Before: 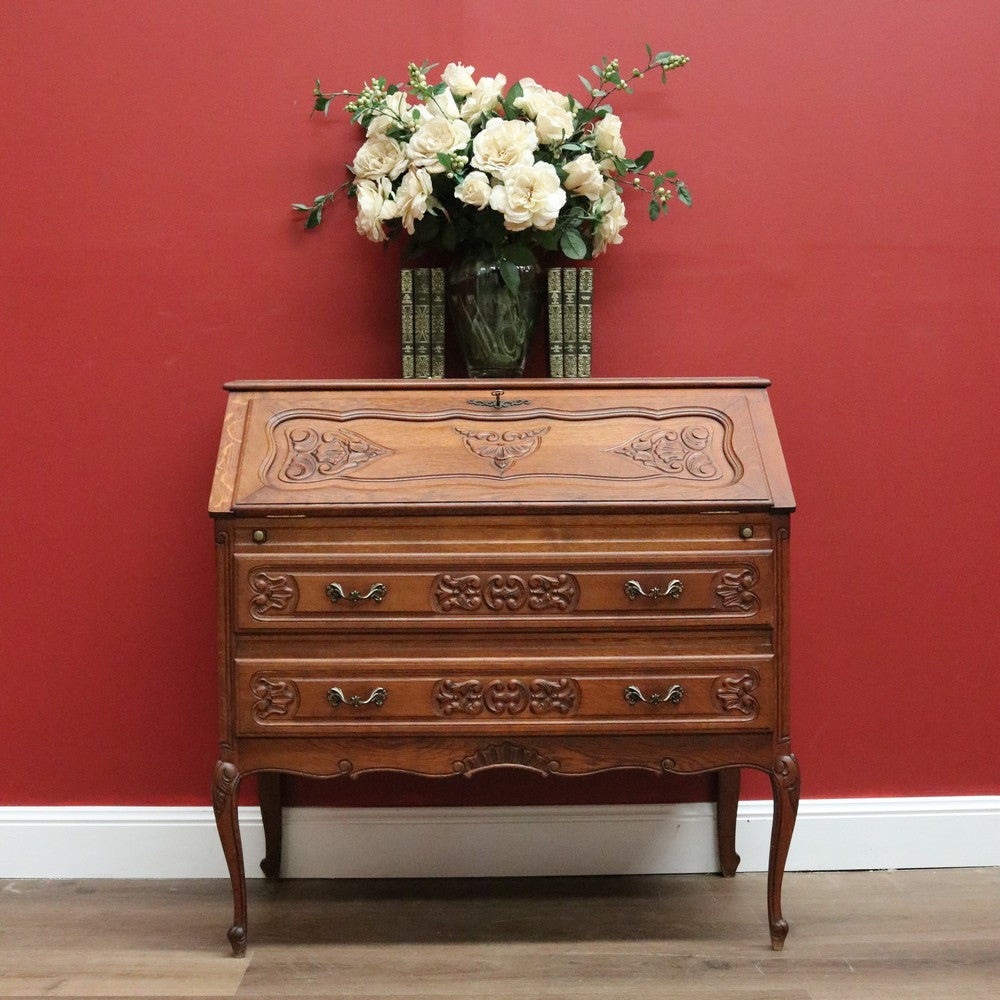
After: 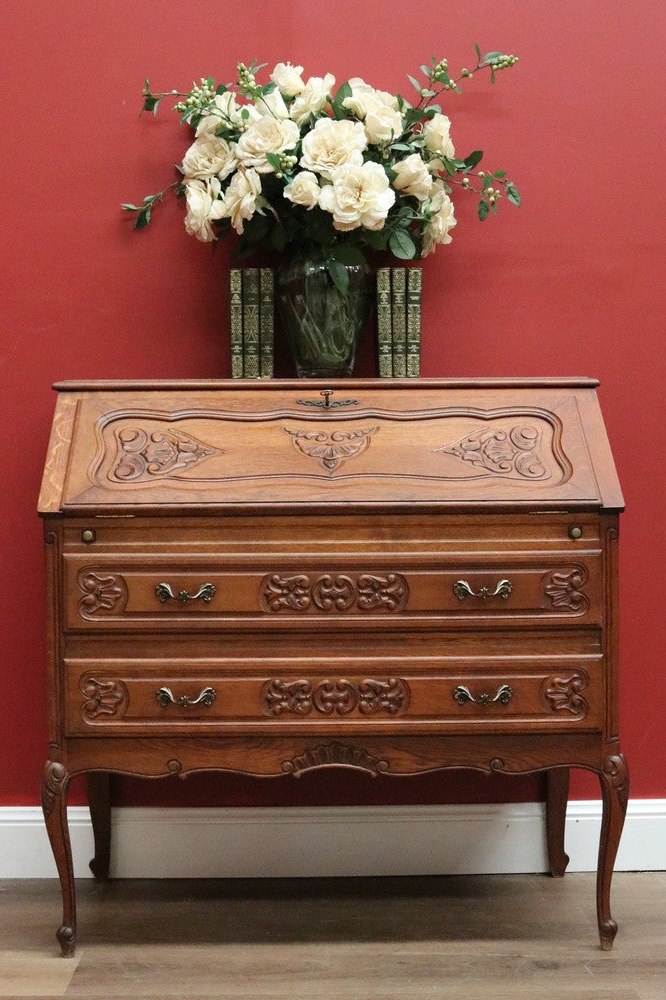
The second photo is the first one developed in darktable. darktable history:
crop: left 17.174%, right 16.175%
